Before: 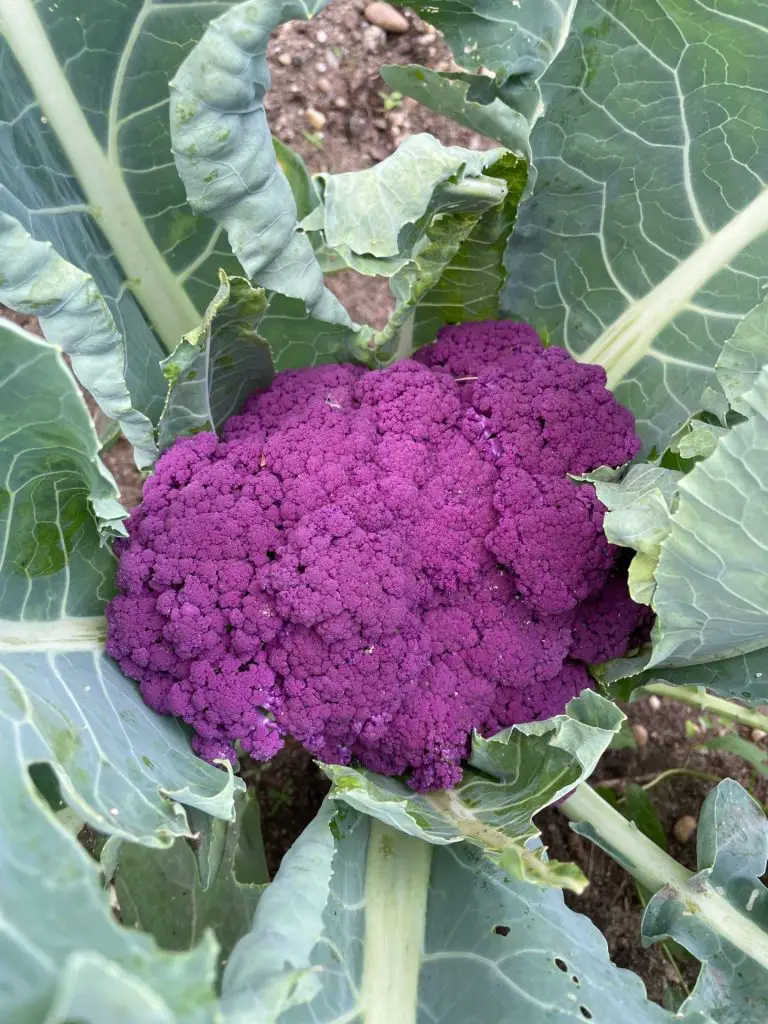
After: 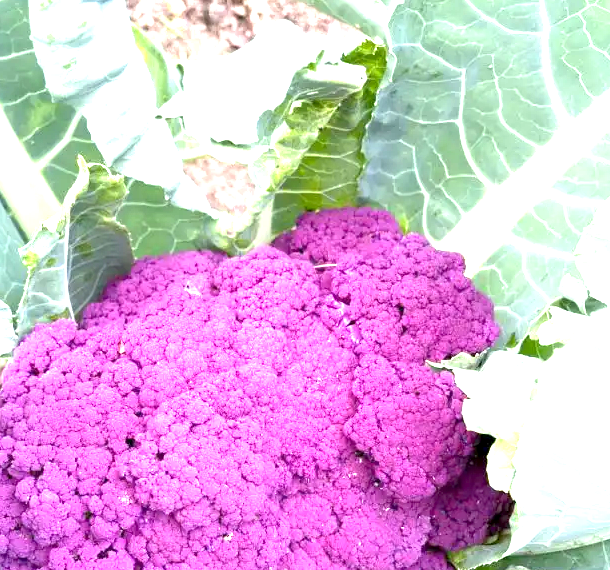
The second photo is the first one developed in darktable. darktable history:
crop: left 18.38%, top 11.092%, right 2.134%, bottom 33.217%
exposure: black level correction 0.001, exposure 2 EV, compensate highlight preservation false
